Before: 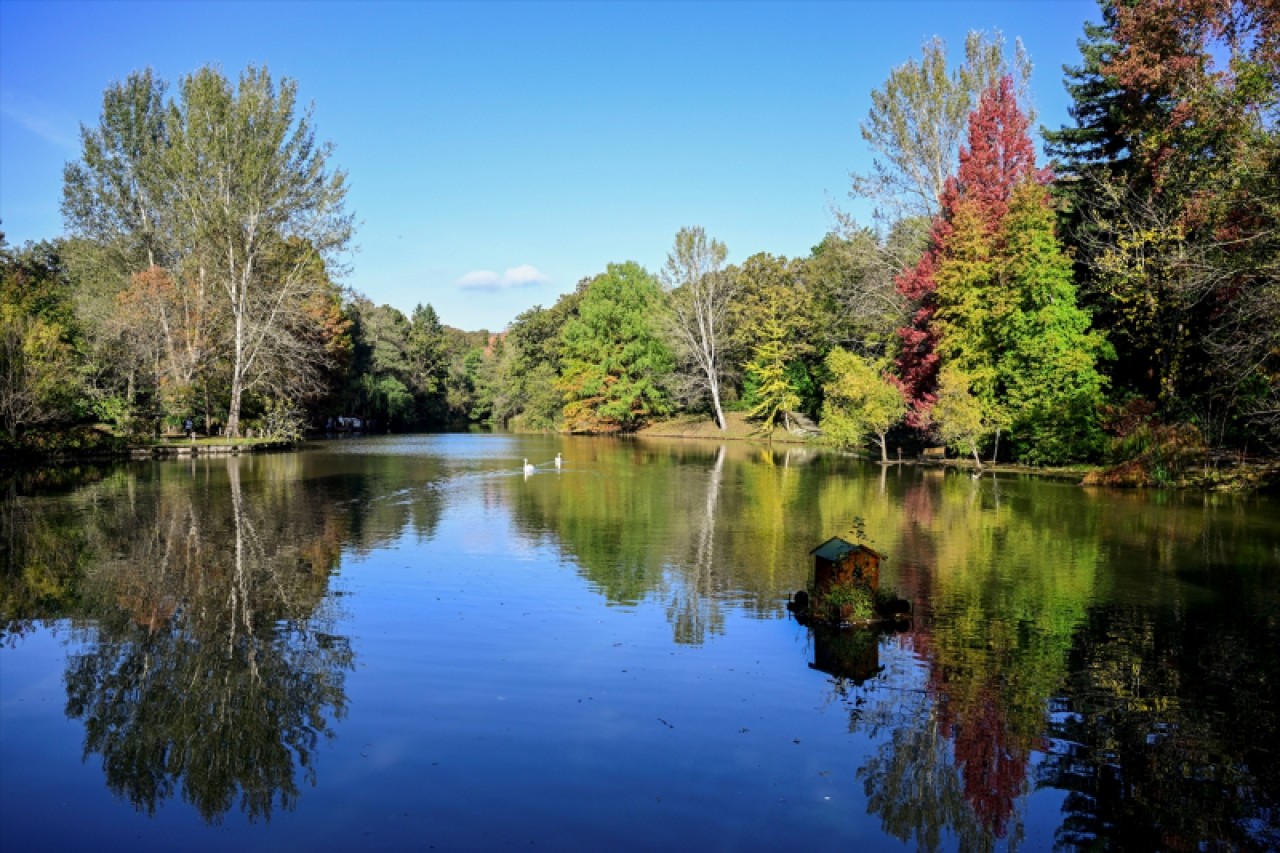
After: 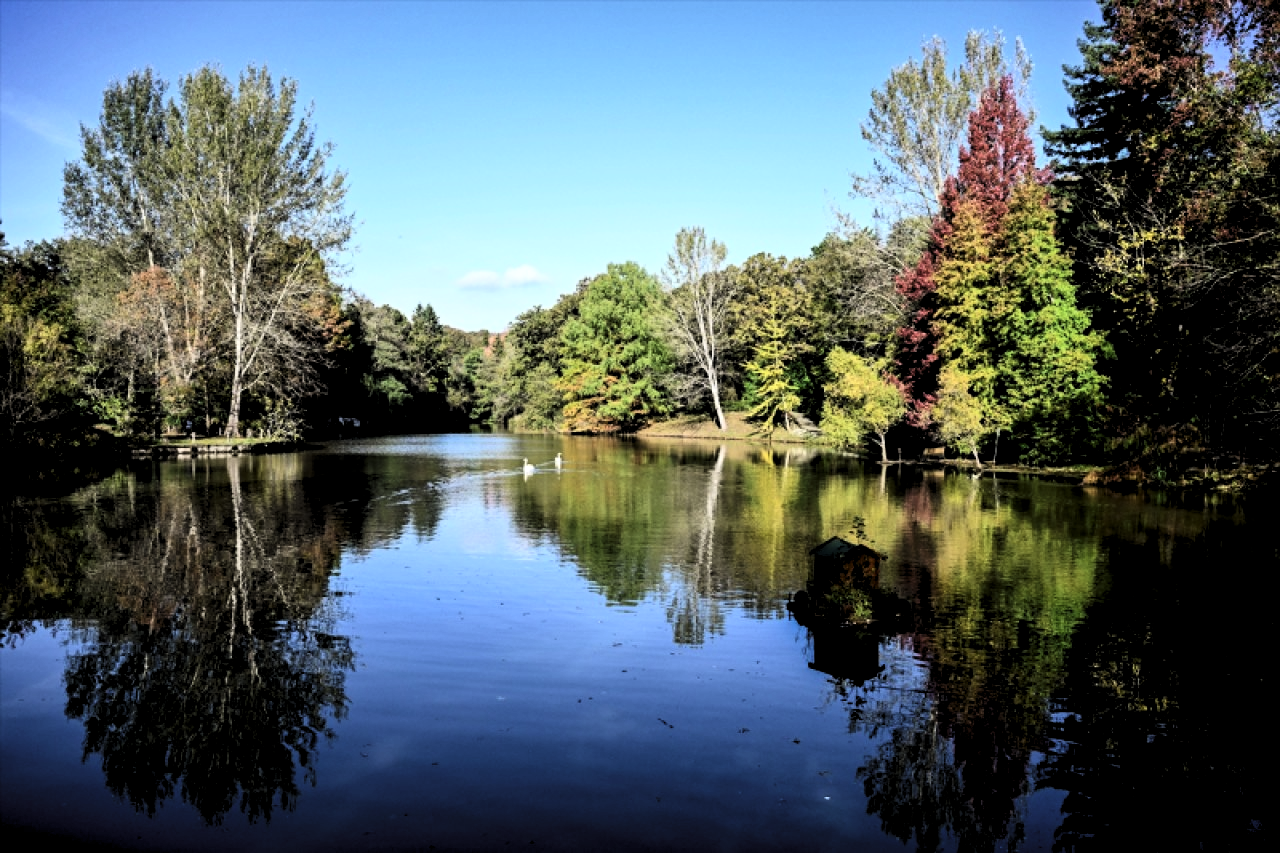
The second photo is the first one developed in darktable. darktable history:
color calibration: illuminant same as pipeline (D50), adaptation none (bypass), x 0.333, y 0.334, temperature 5005.31 K
exposure: exposure 0.208 EV, compensate highlight preservation false
levels: levels [0.116, 0.574, 1]
contrast brightness saturation: saturation -0.067
tone curve: curves: ch0 [(0, 0) (0.003, 0.008) (0.011, 0.008) (0.025, 0.011) (0.044, 0.017) (0.069, 0.026) (0.1, 0.039) (0.136, 0.054) (0.177, 0.093) (0.224, 0.15) (0.277, 0.21) (0.335, 0.285) (0.399, 0.366) (0.468, 0.462) (0.543, 0.564) (0.623, 0.679) (0.709, 0.79) (0.801, 0.883) (0.898, 0.95) (1, 1)], color space Lab, independent channels, preserve colors none
